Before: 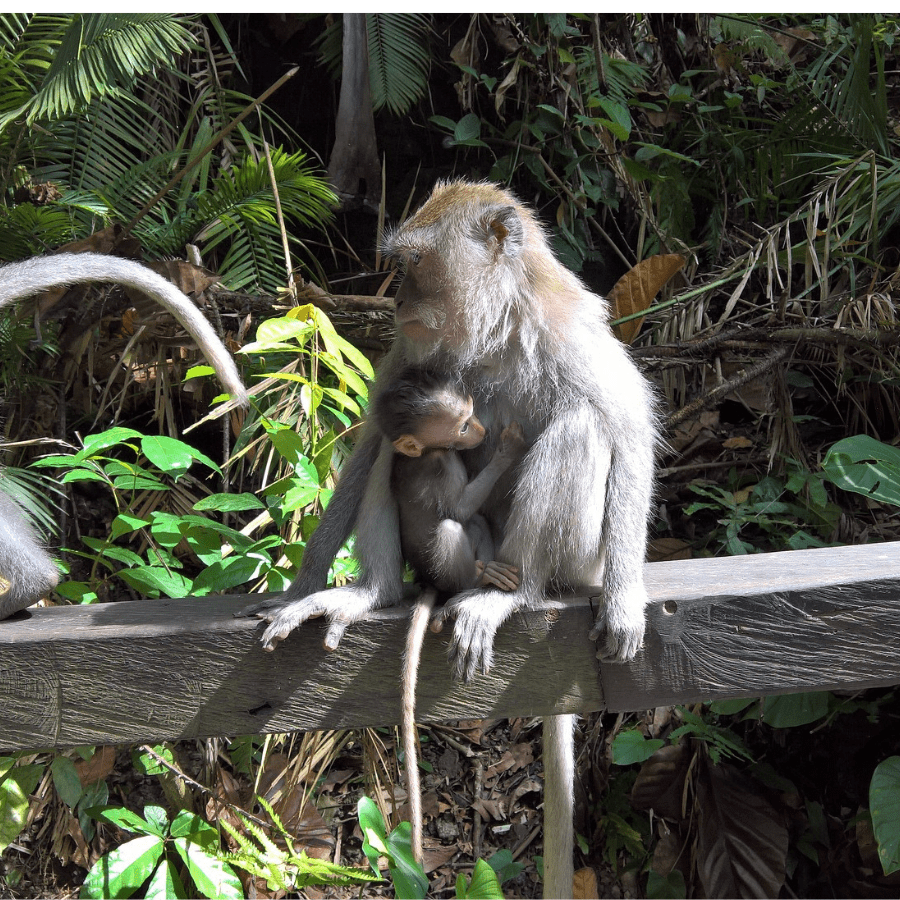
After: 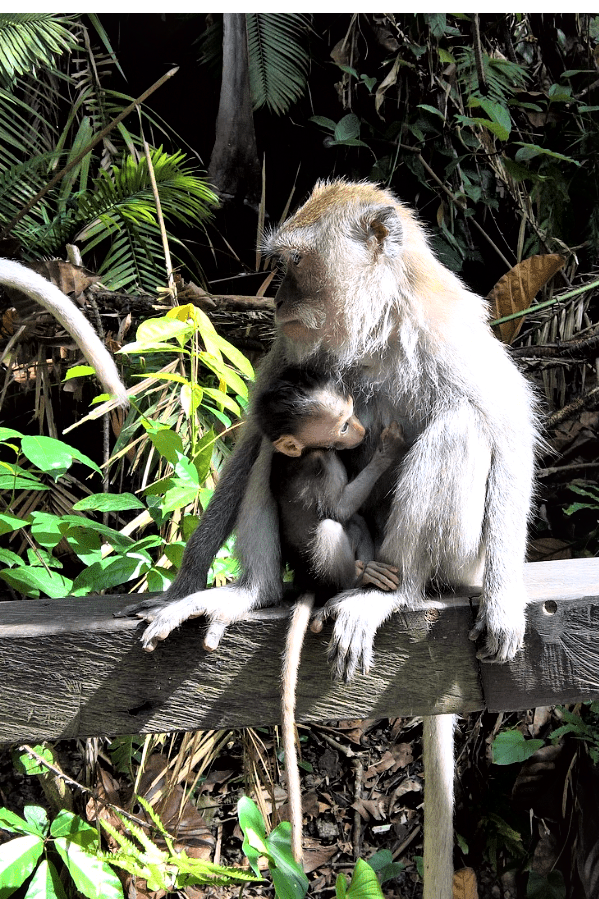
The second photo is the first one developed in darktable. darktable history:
tone curve: curves: ch0 [(0, 0.016) (0.11, 0.039) (0.259, 0.235) (0.383, 0.437) (0.499, 0.597) (0.733, 0.867) (0.843, 0.948) (1, 1)], color space Lab, linked channels, preserve colors none
local contrast: mode bilateral grid, contrast 20, coarseness 50, detail 150%, midtone range 0.2
crop and rotate: left 13.409%, right 19.924%
